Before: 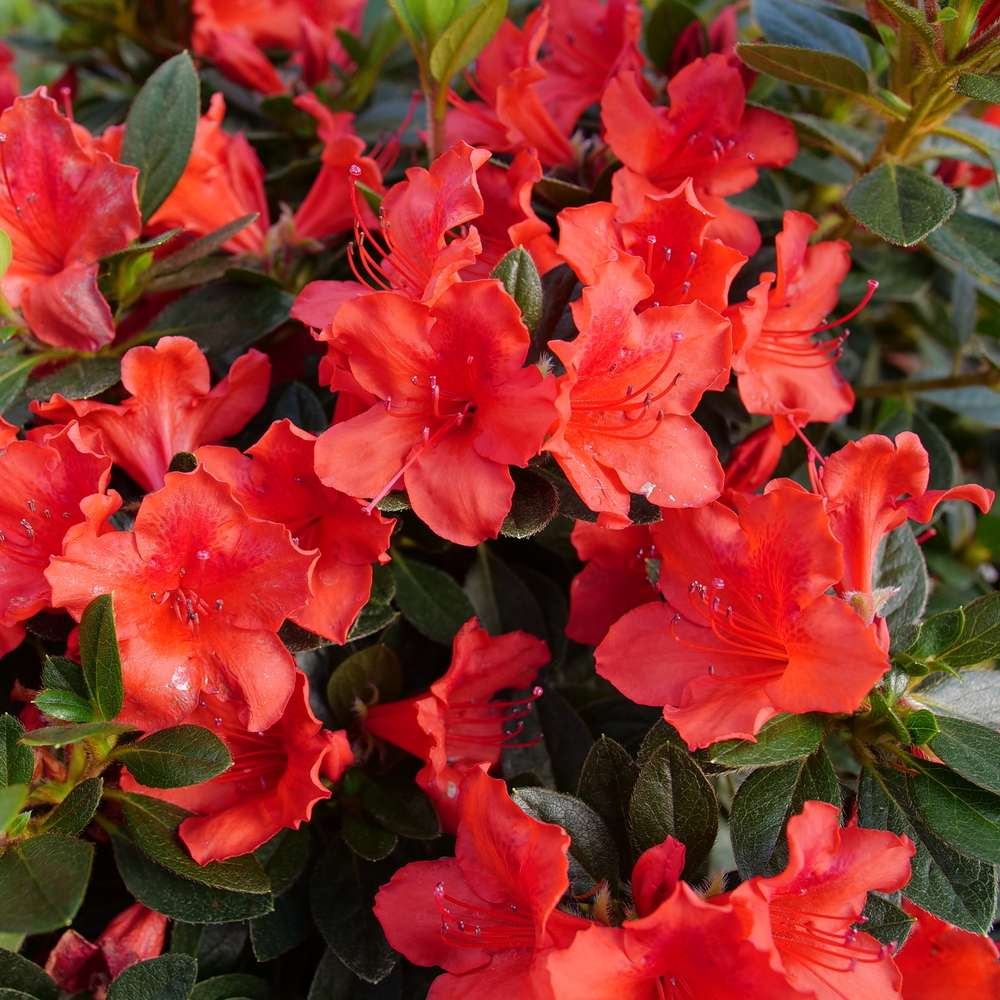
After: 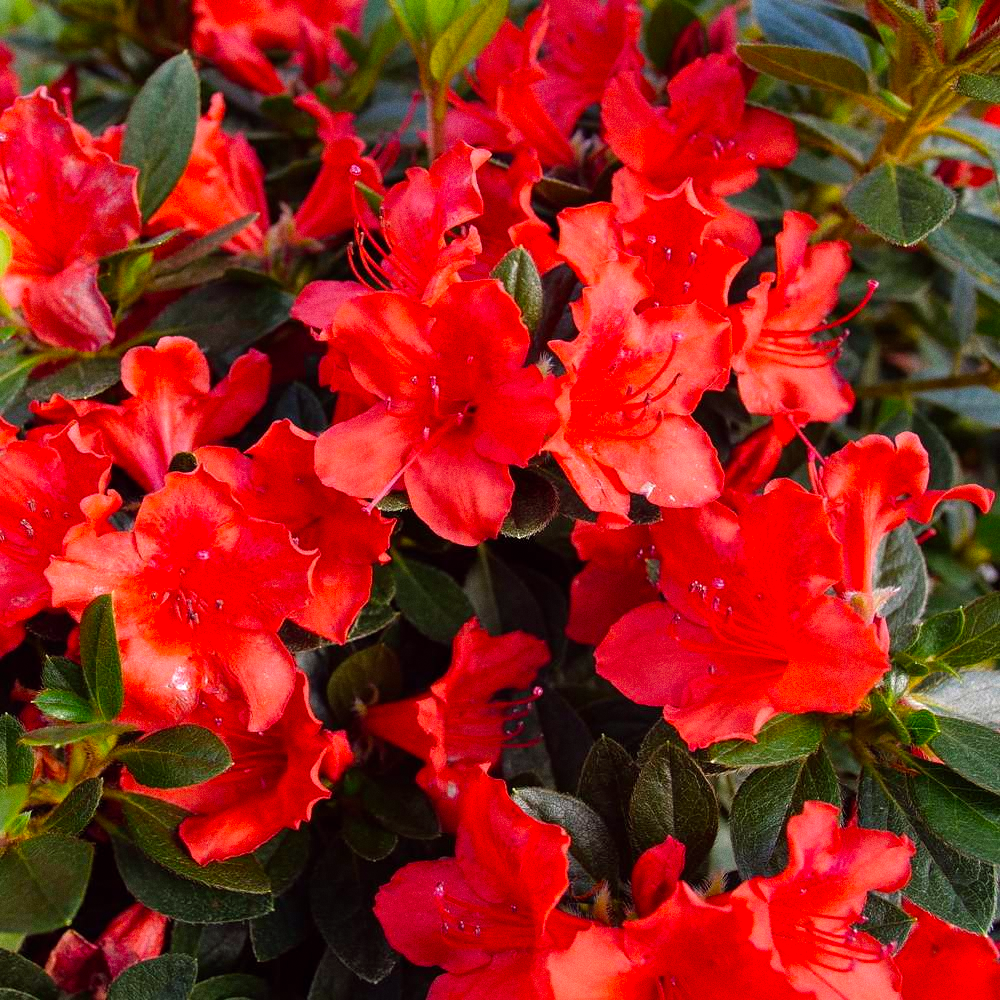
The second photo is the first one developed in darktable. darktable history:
tone equalizer: on, module defaults
grain: coarseness 3.21 ISO
color balance: lift [1, 1.001, 0.999, 1.001], gamma [1, 1.004, 1.007, 0.993], gain [1, 0.991, 0.987, 1.013], contrast 7.5%, contrast fulcrum 10%, output saturation 115%
